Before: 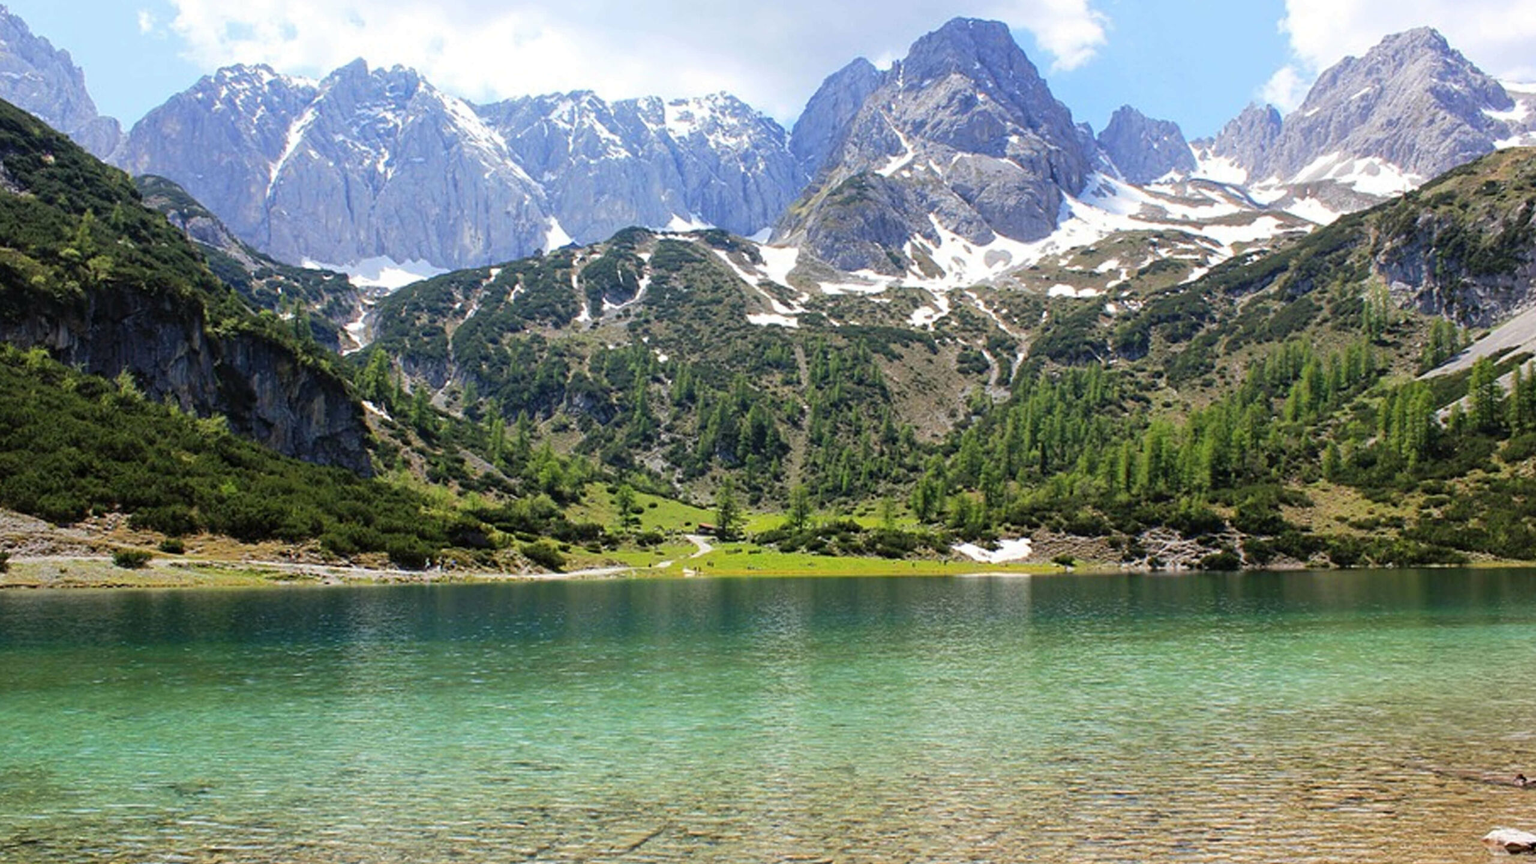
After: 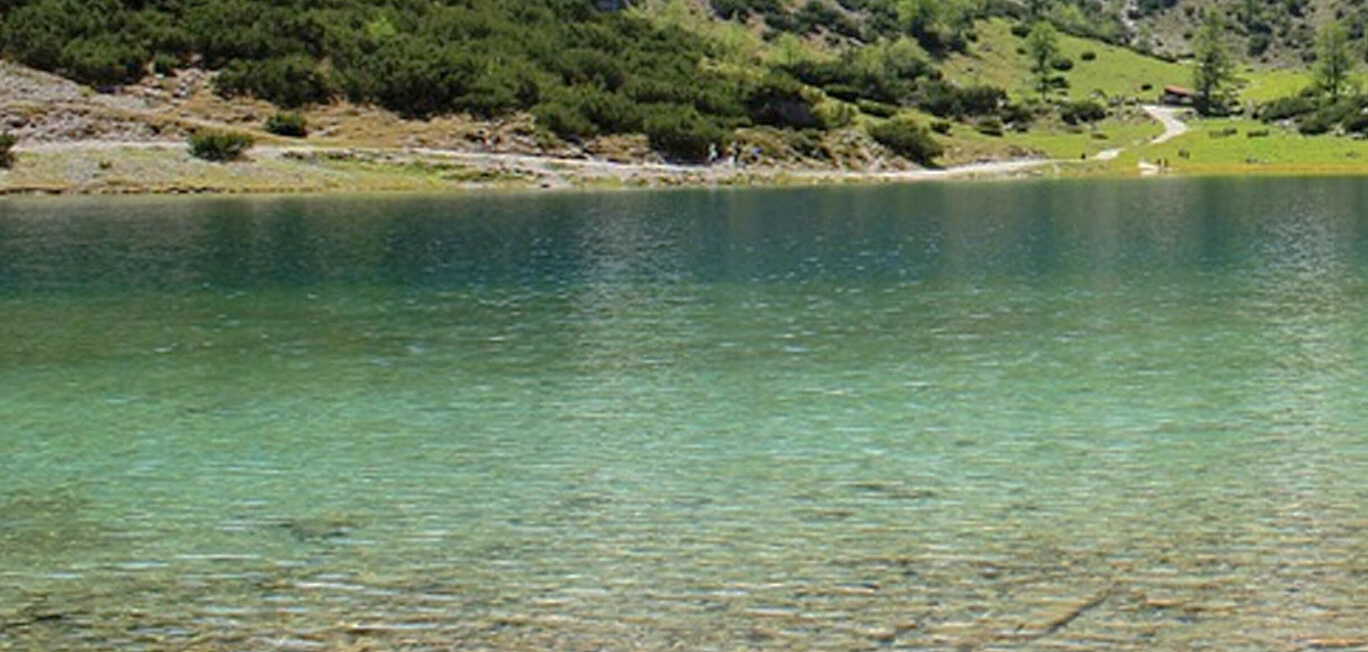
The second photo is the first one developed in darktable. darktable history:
crop and rotate: top 54.613%, right 46.544%, bottom 0.106%
tone curve: curves: ch0 [(0, 0) (0.045, 0.074) (0.883, 0.858) (1, 1)]; ch1 [(0, 0) (0.149, 0.074) (0.379, 0.327) (0.427, 0.401) (0.489, 0.479) (0.505, 0.515) (0.537, 0.573) (0.563, 0.599) (1, 1)]; ch2 [(0, 0) (0.307, 0.298) (0.388, 0.375) (0.443, 0.456) (0.485, 0.492) (1, 1)], preserve colors none
